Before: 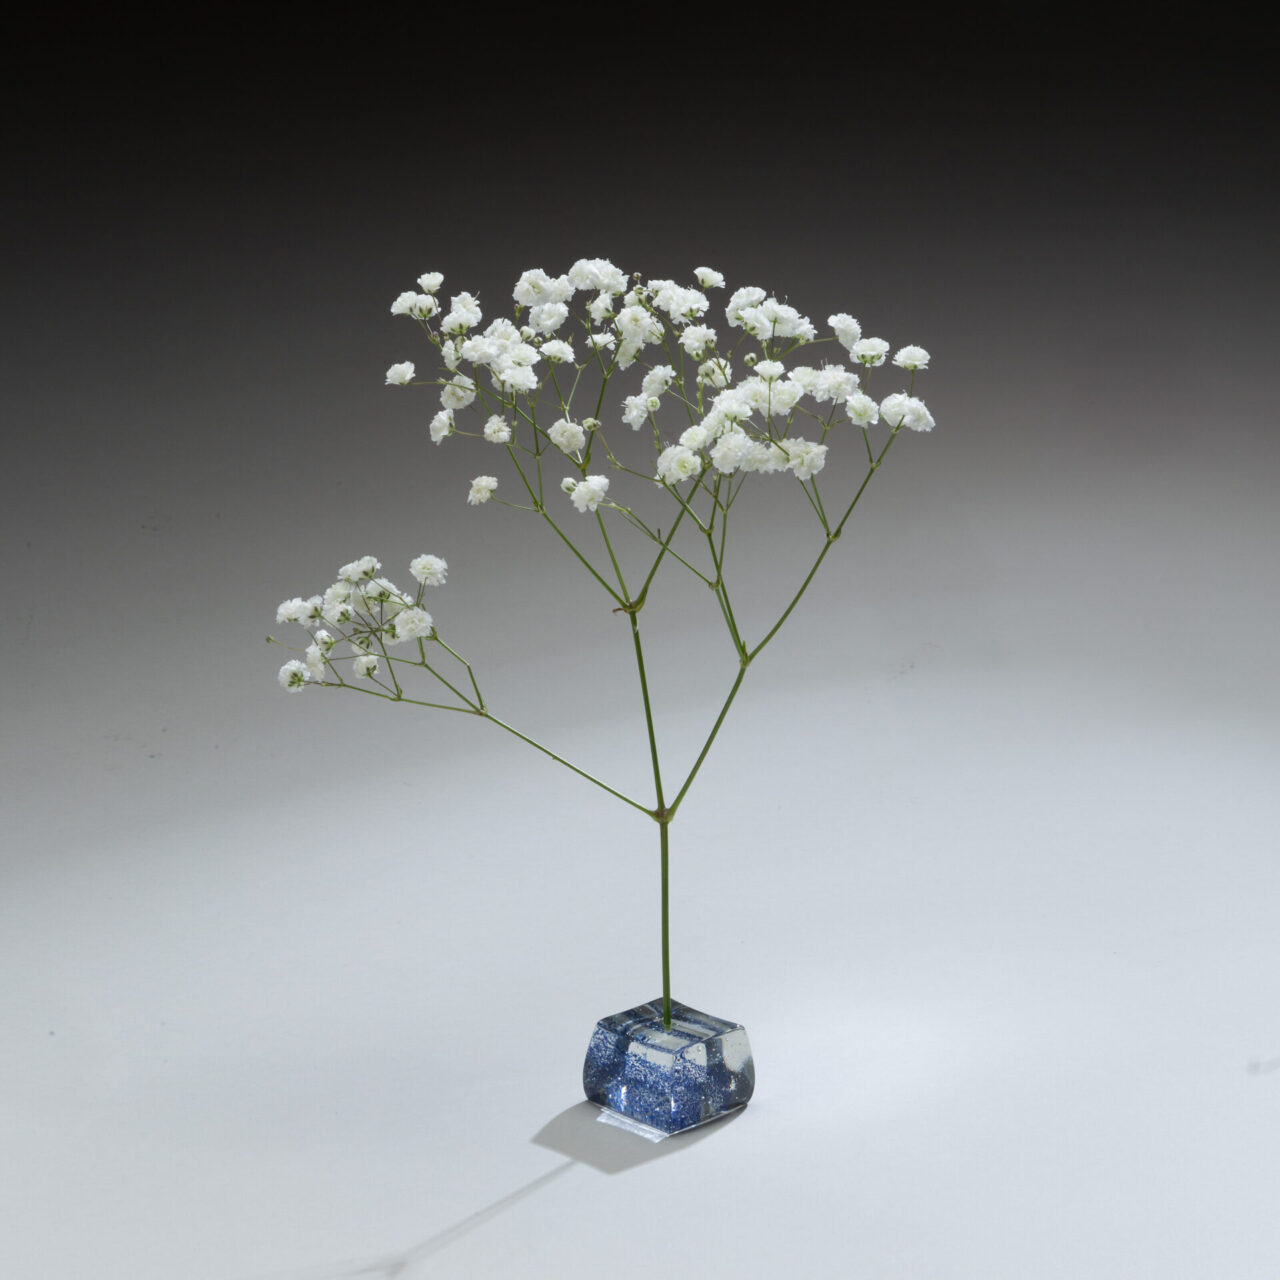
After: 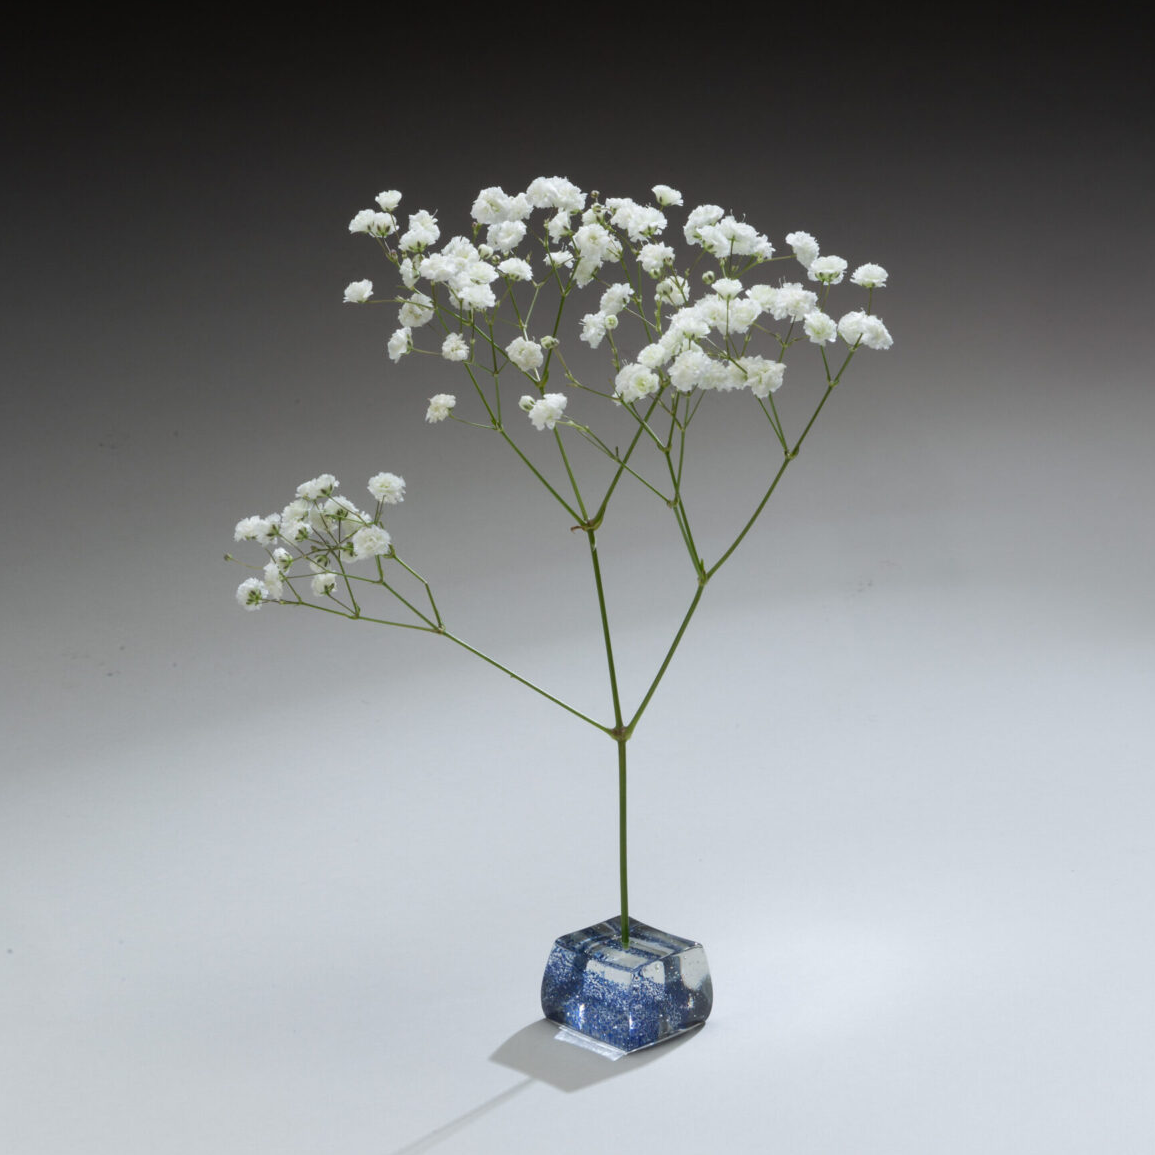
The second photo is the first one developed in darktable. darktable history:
crop: left 3.305%, top 6.436%, right 6.389%, bottom 3.258%
color correction: highlights a* -0.137, highlights b* 0.137
